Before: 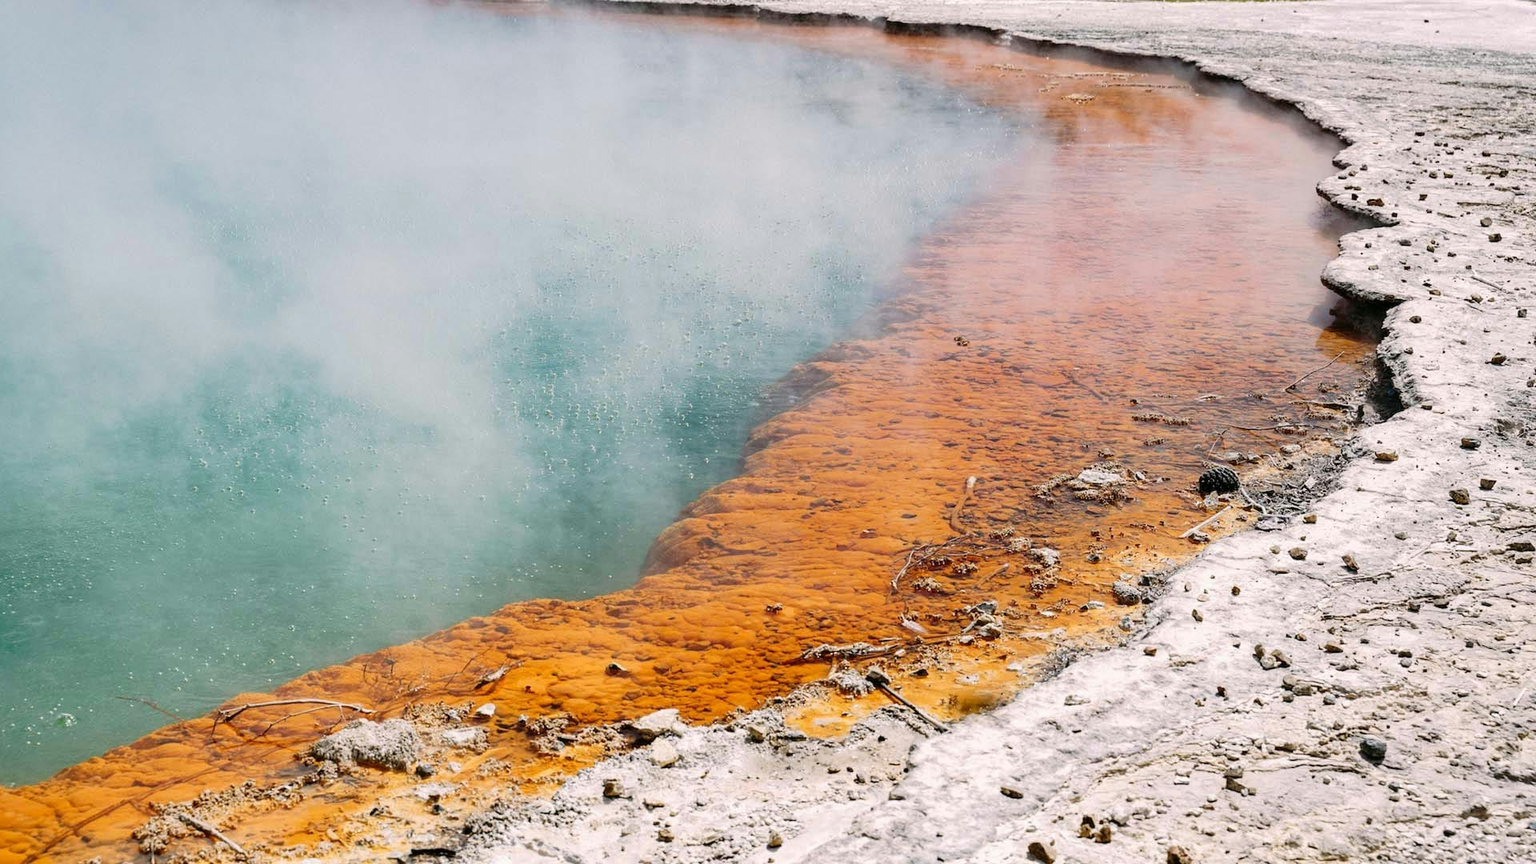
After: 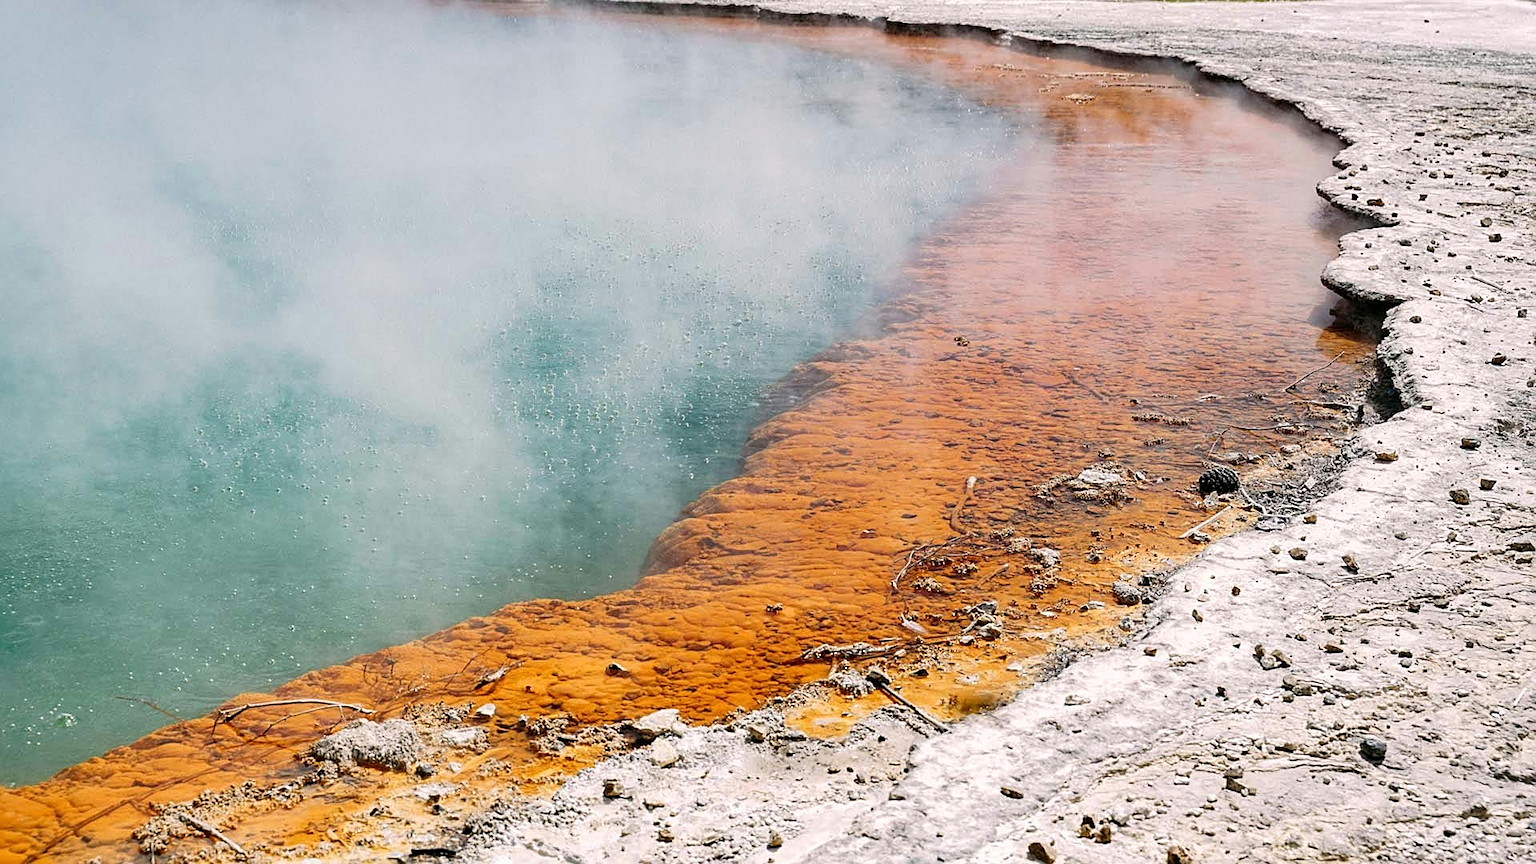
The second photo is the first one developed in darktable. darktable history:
sharpen: amount 0.473
local contrast: highlights 103%, shadows 98%, detail 119%, midtone range 0.2
